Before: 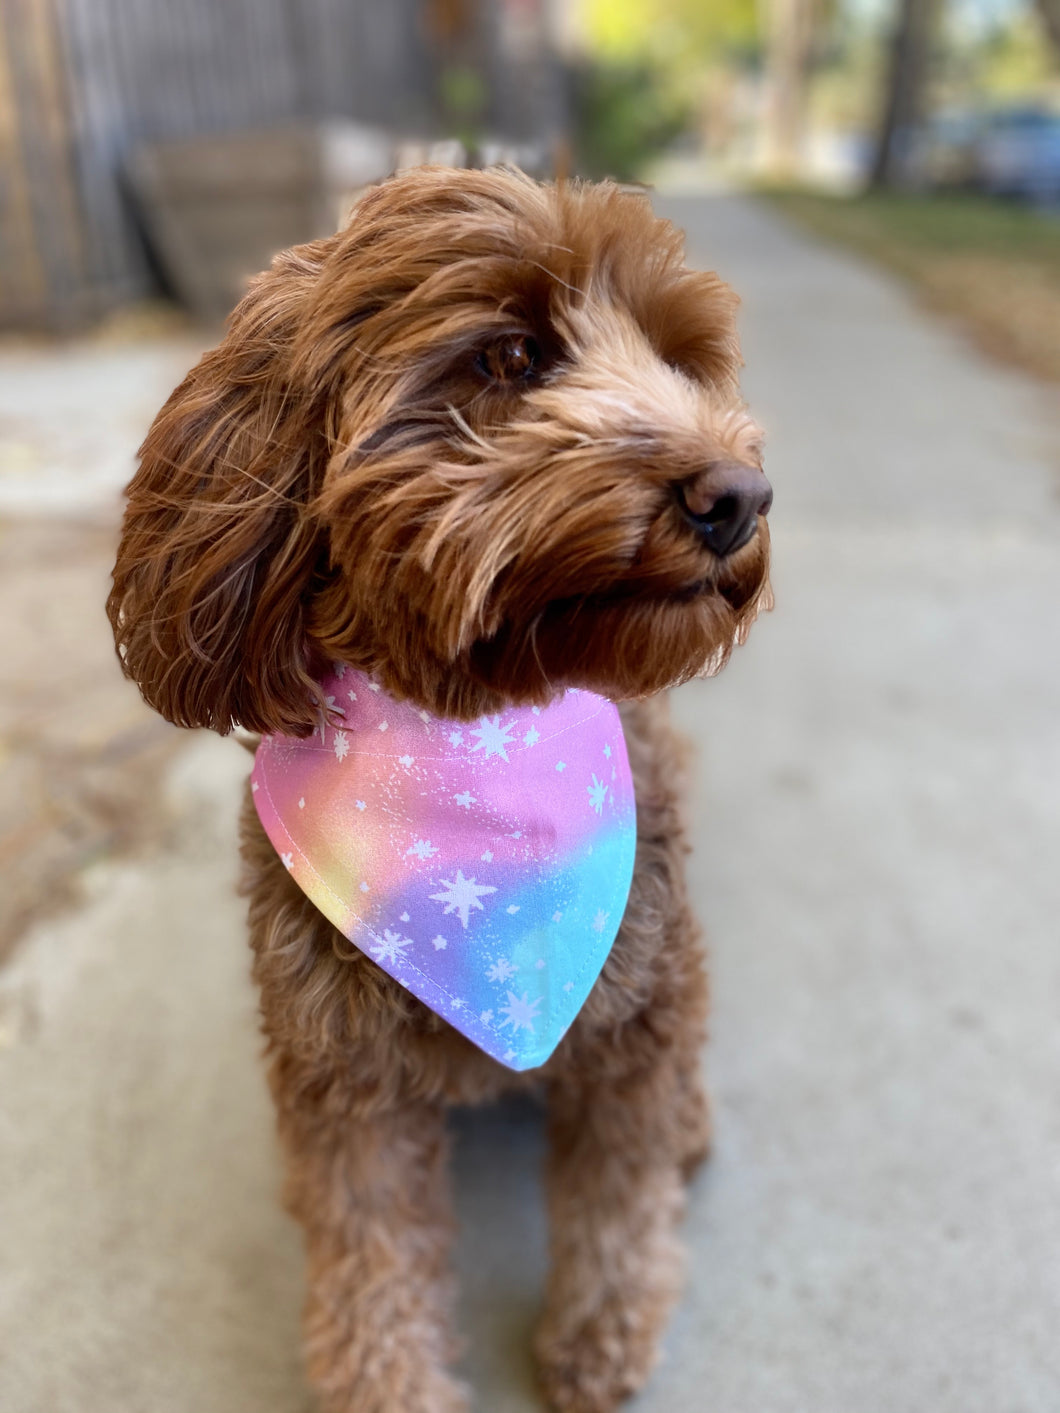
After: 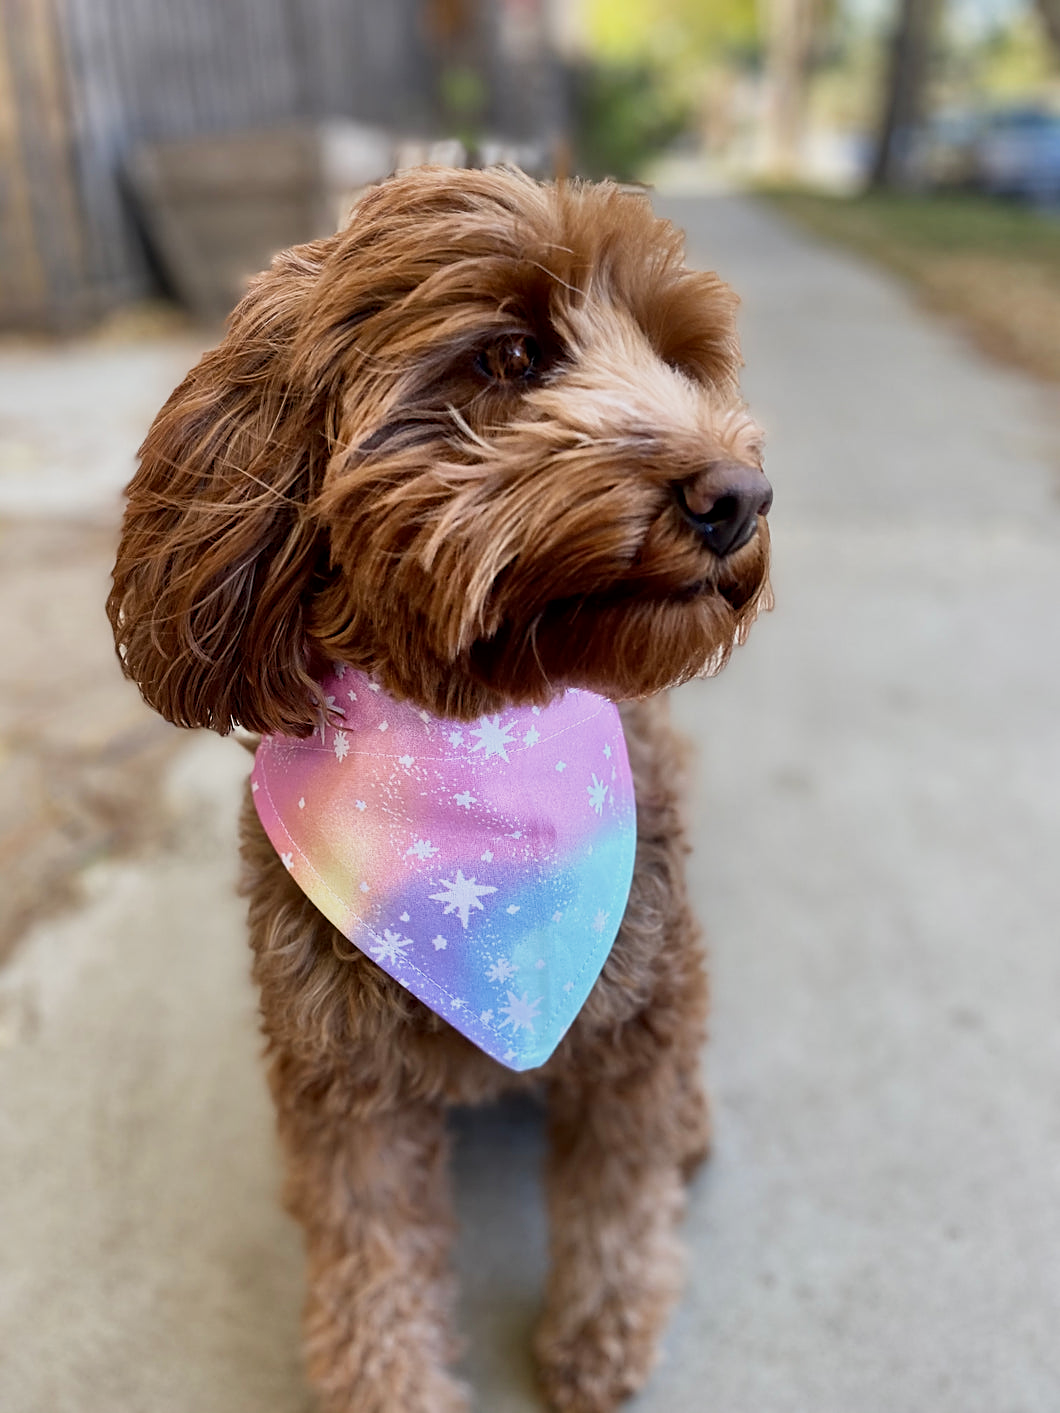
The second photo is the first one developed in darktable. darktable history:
sharpen: on, module defaults
sigmoid: contrast 1.22, skew 0.65
local contrast: mode bilateral grid, contrast 20, coarseness 50, detail 120%, midtone range 0.2
